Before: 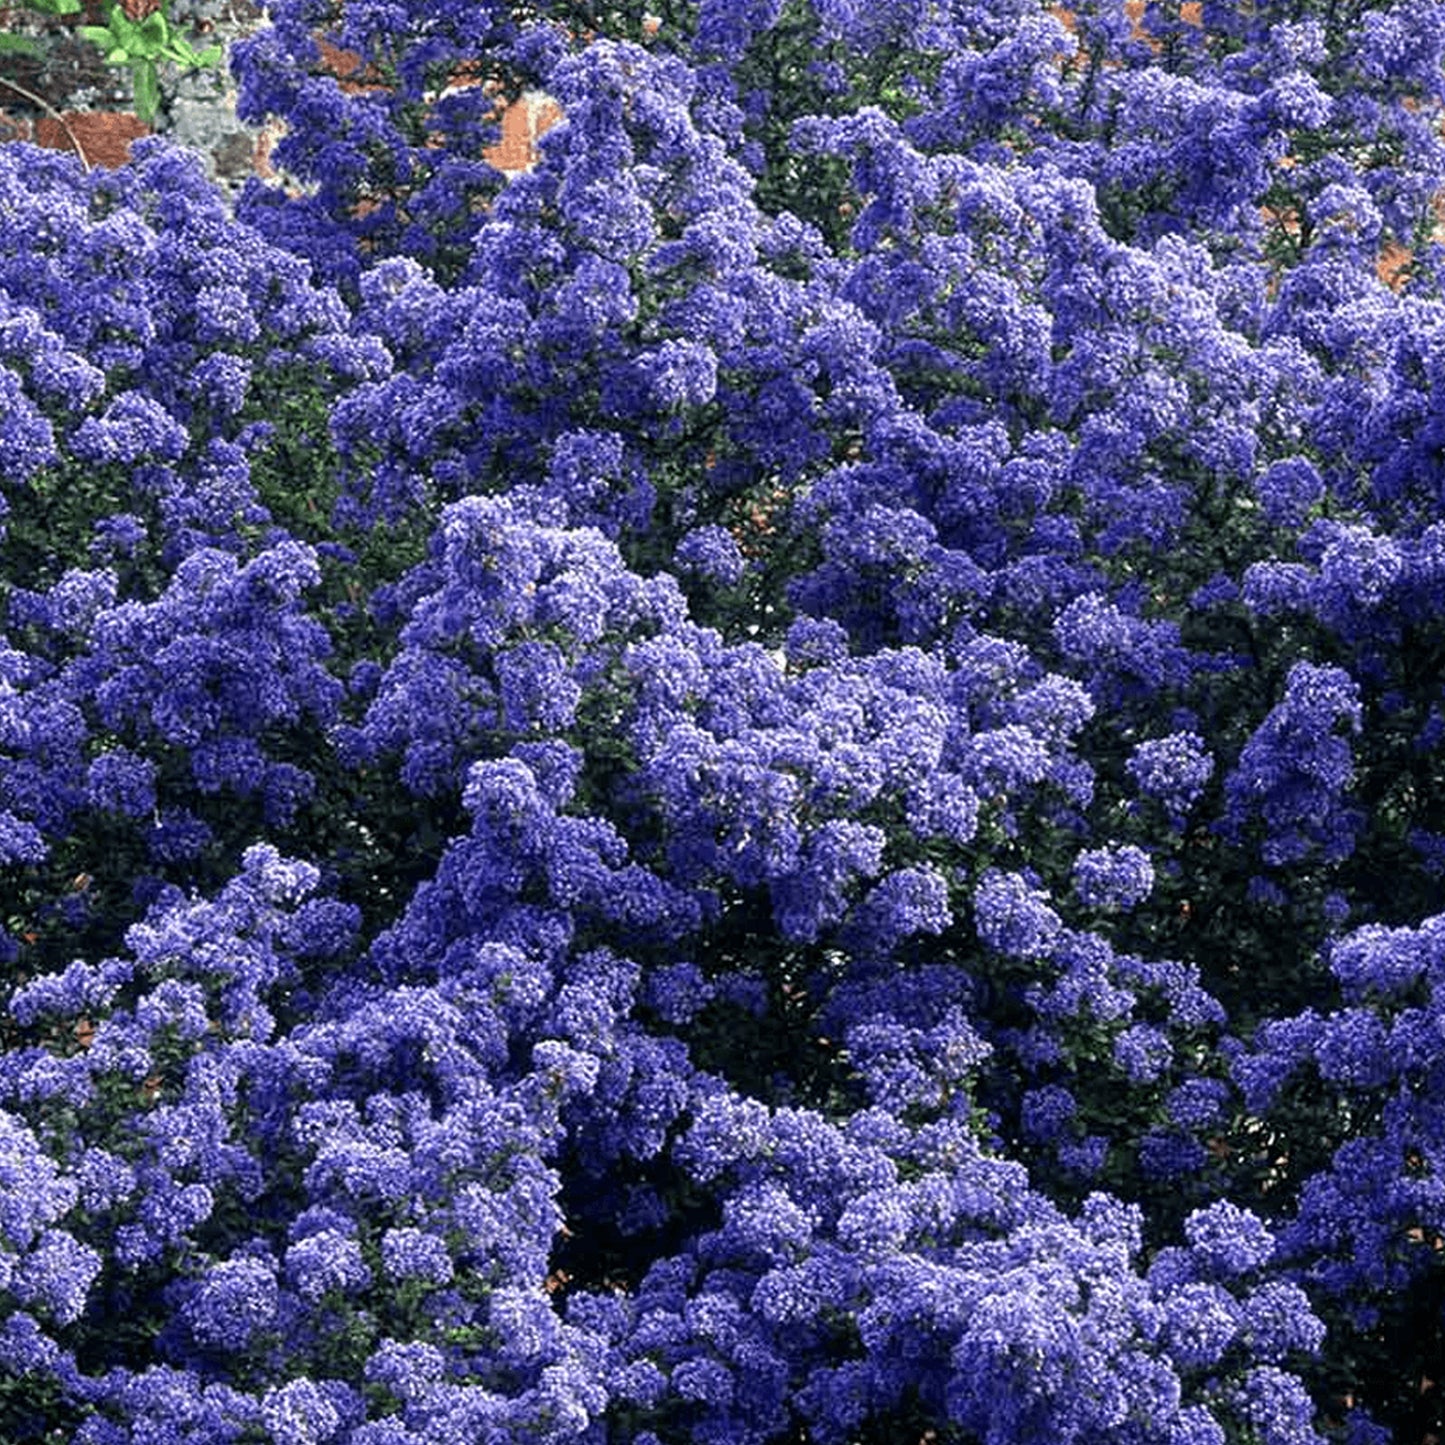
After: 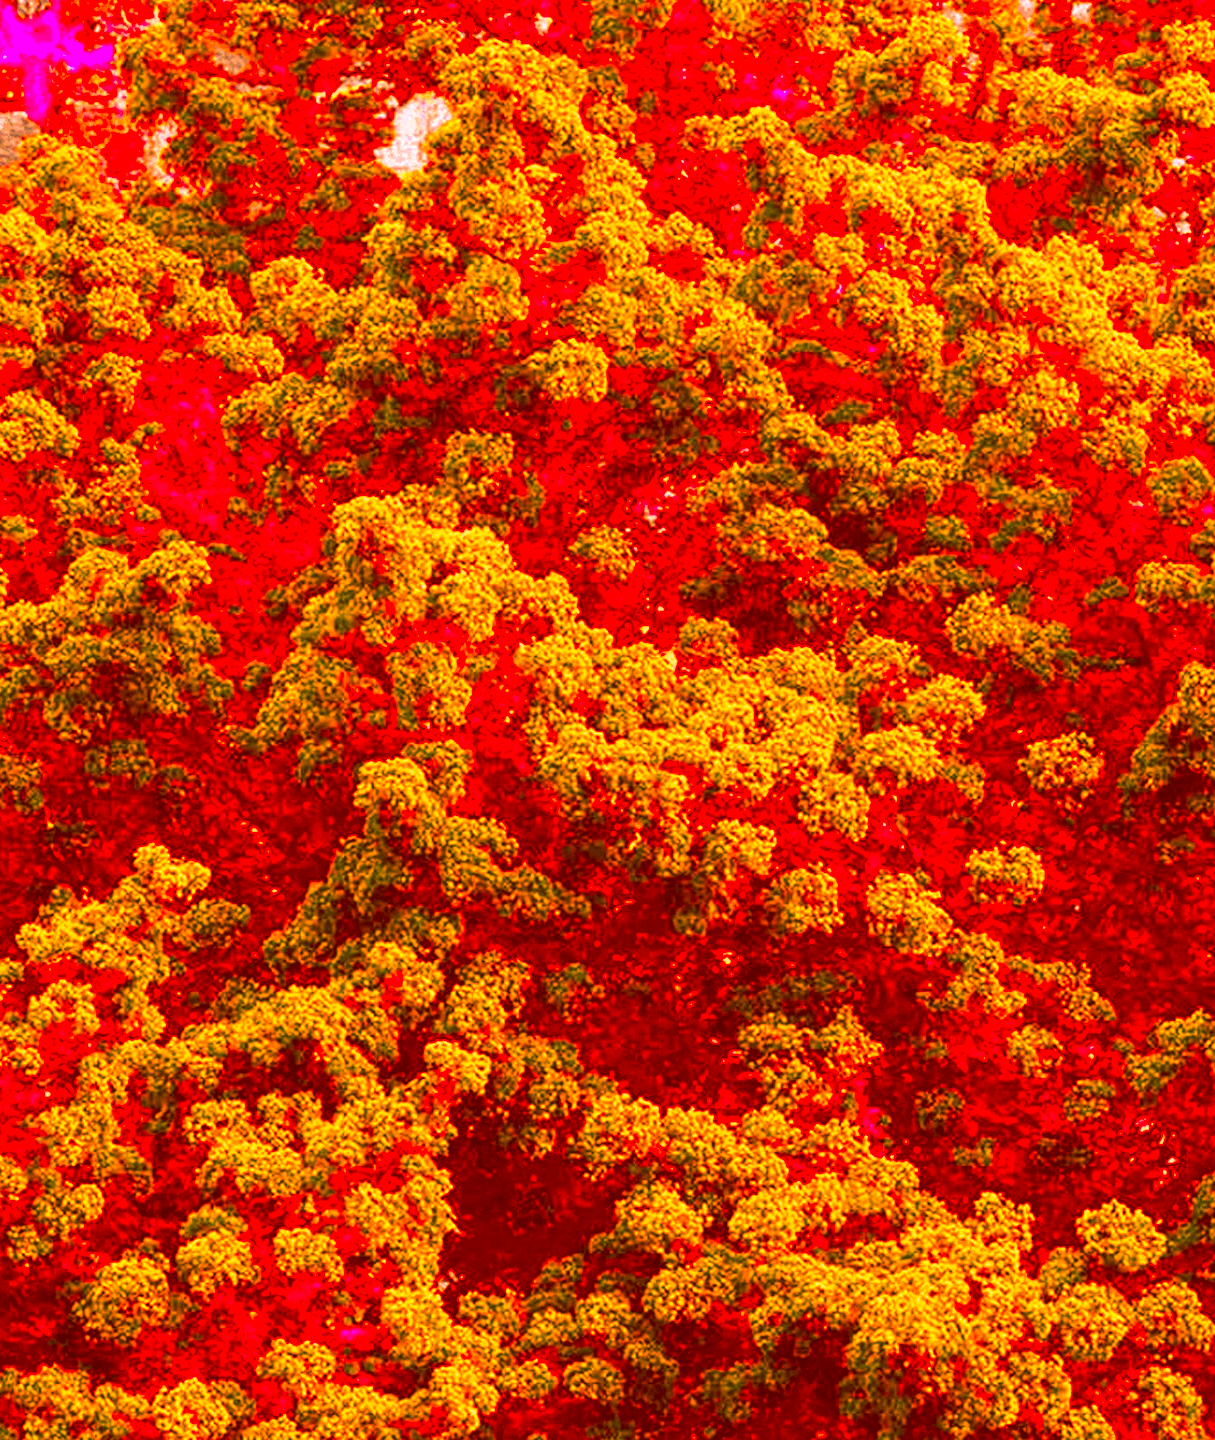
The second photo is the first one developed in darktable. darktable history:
crop: left 7.598%, right 7.873%
local contrast: highlights 100%, shadows 100%, detail 120%, midtone range 0.2
color correction: highlights a* -39.68, highlights b* -40, shadows a* -40, shadows b* -40, saturation -3
color balance rgb: perceptual saturation grading › global saturation 20%, perceptual saturation grading › highlights -25%, perceptual saturation grading › shadows 25%
exposure: black level correction 0, exposure 1.198 EV, compensate exposure bias true, compensate highlight preservation false
